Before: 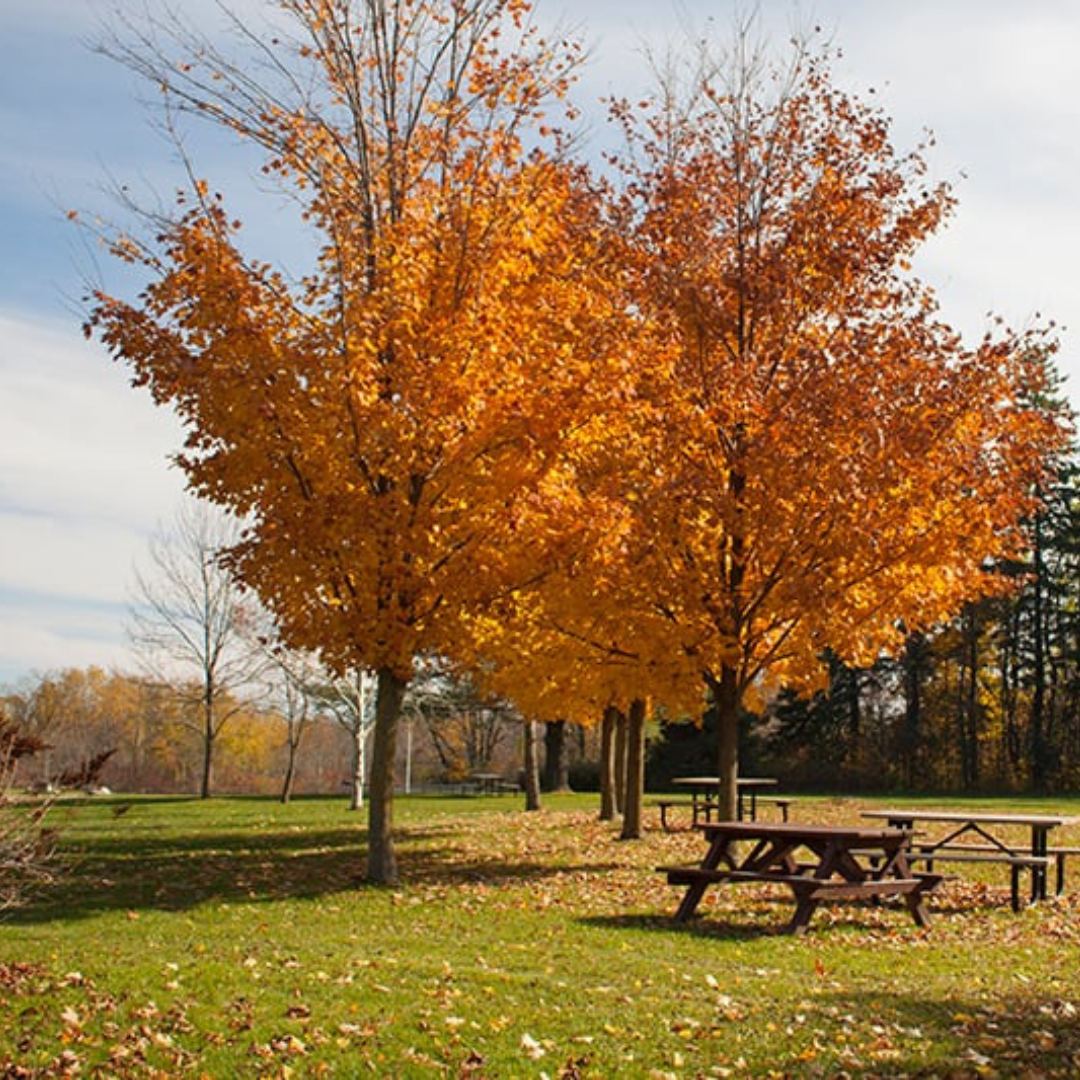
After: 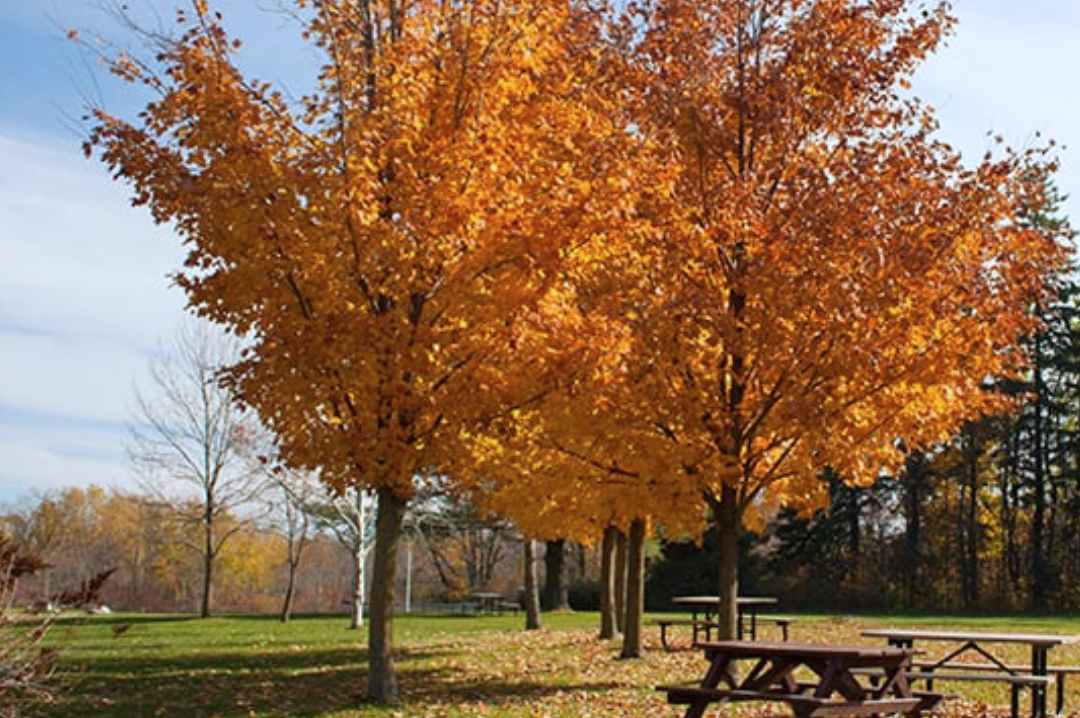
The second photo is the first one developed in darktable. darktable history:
crop: top 16.763%, bottom 16.703%
color calibration: x 0.366, y 0.379, temperature 4401.99 K
